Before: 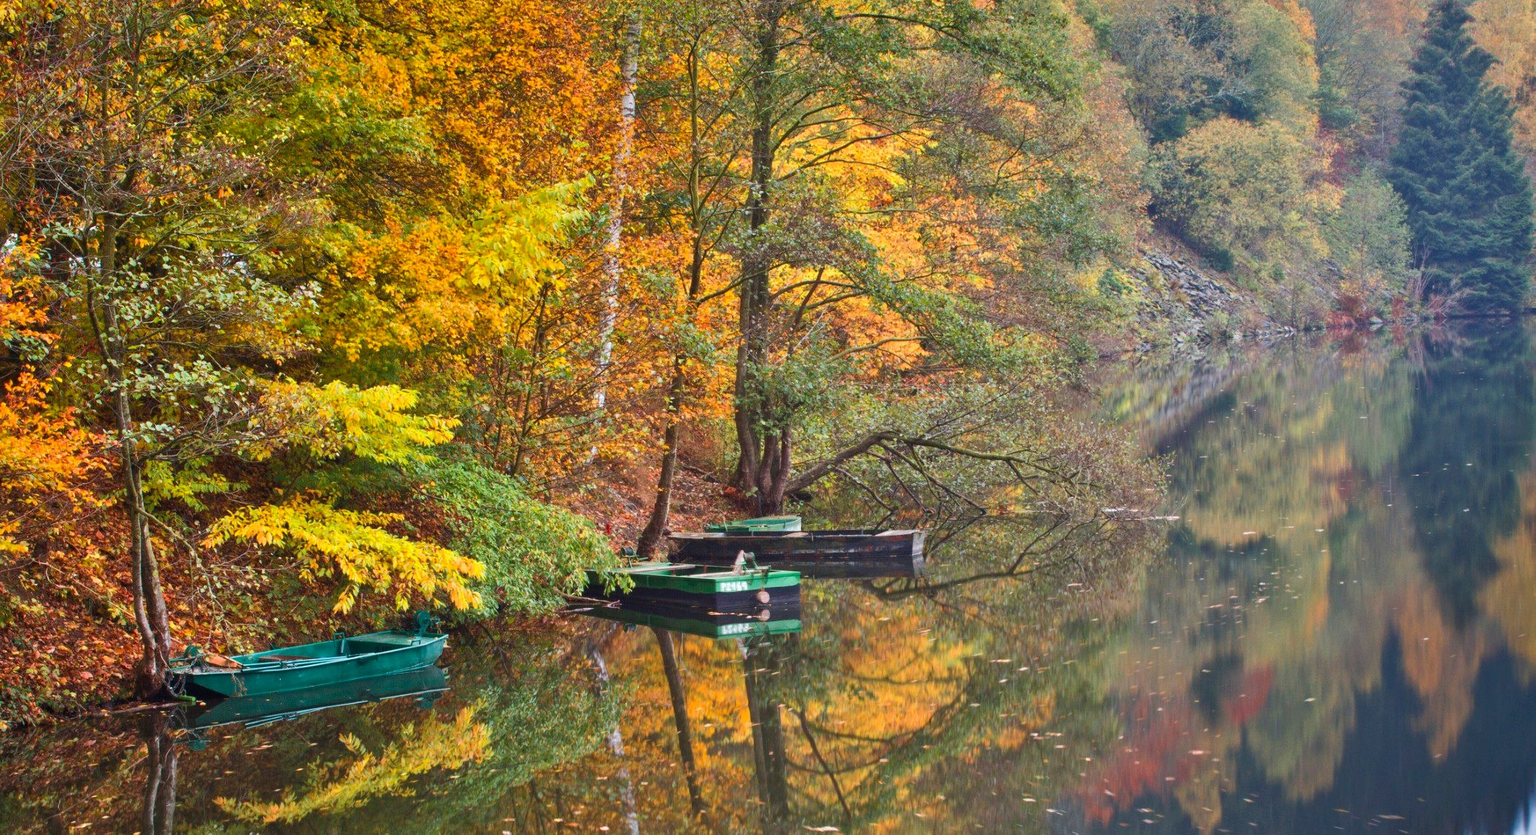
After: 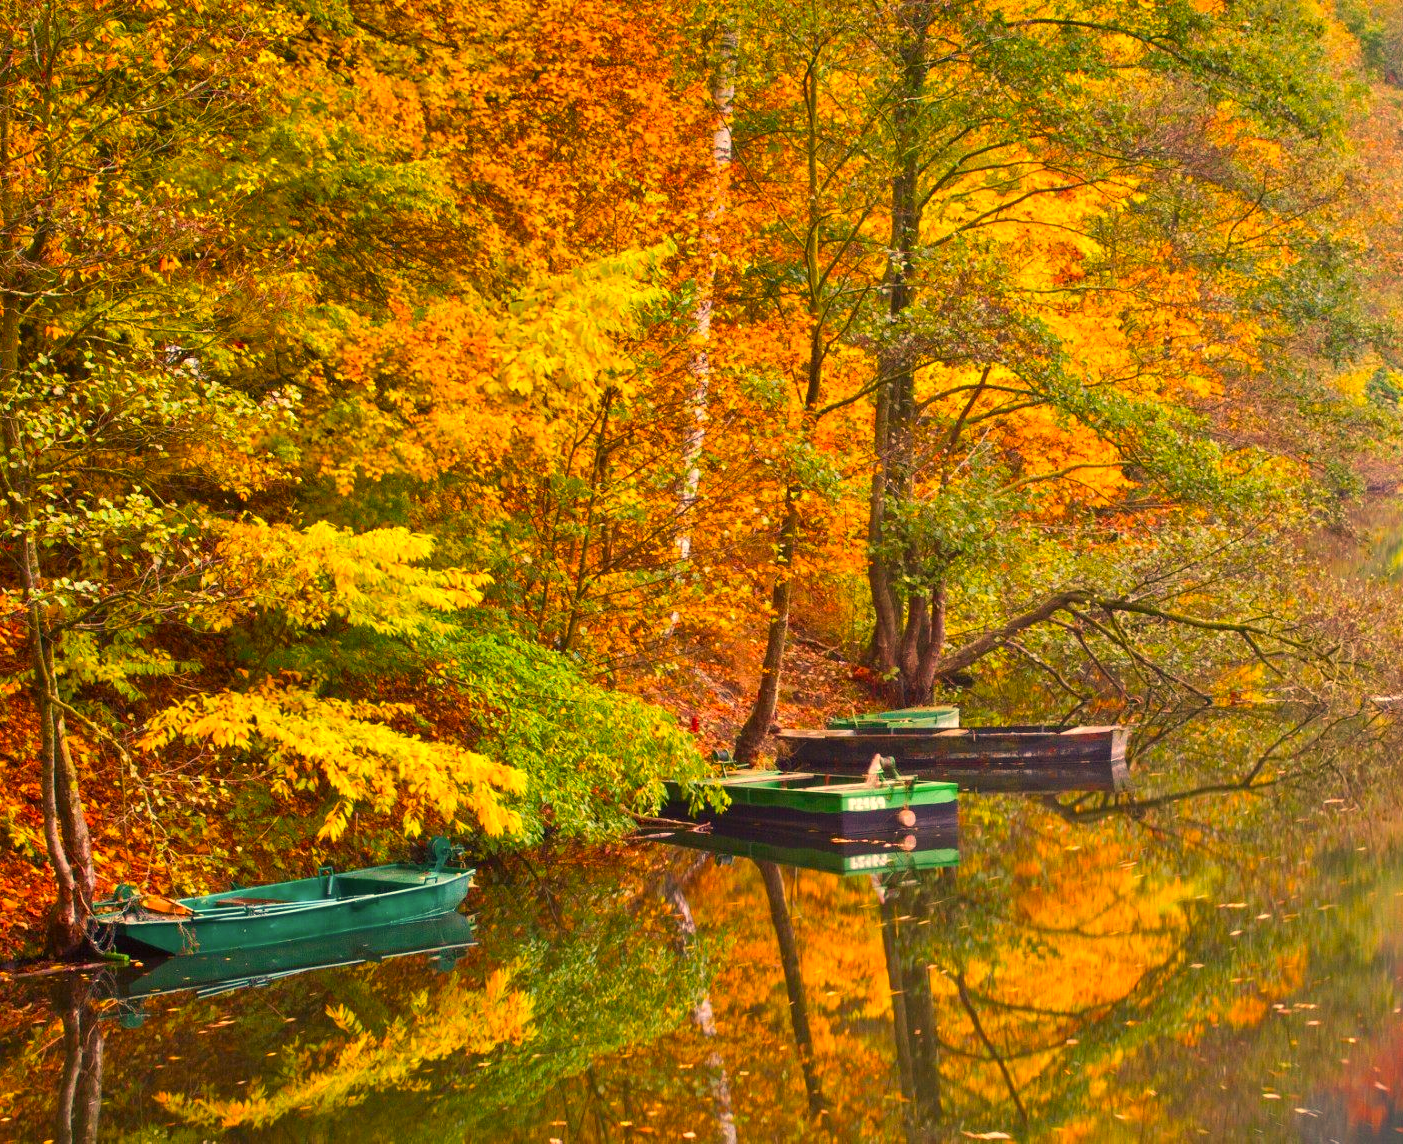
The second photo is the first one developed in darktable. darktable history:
color correction: highlights a* 17.94, highlights b* 35.39, shadows a* 1.48, shadows b* 6.42, saturation 1.01
crop and rotate: left 6.617%, right 26.717%
exposure: exposure 0.258 EV, compensate highlight preservation false
color balance rgb: perceptual saturation grading › global saturation 25%, global vibrance 20%
